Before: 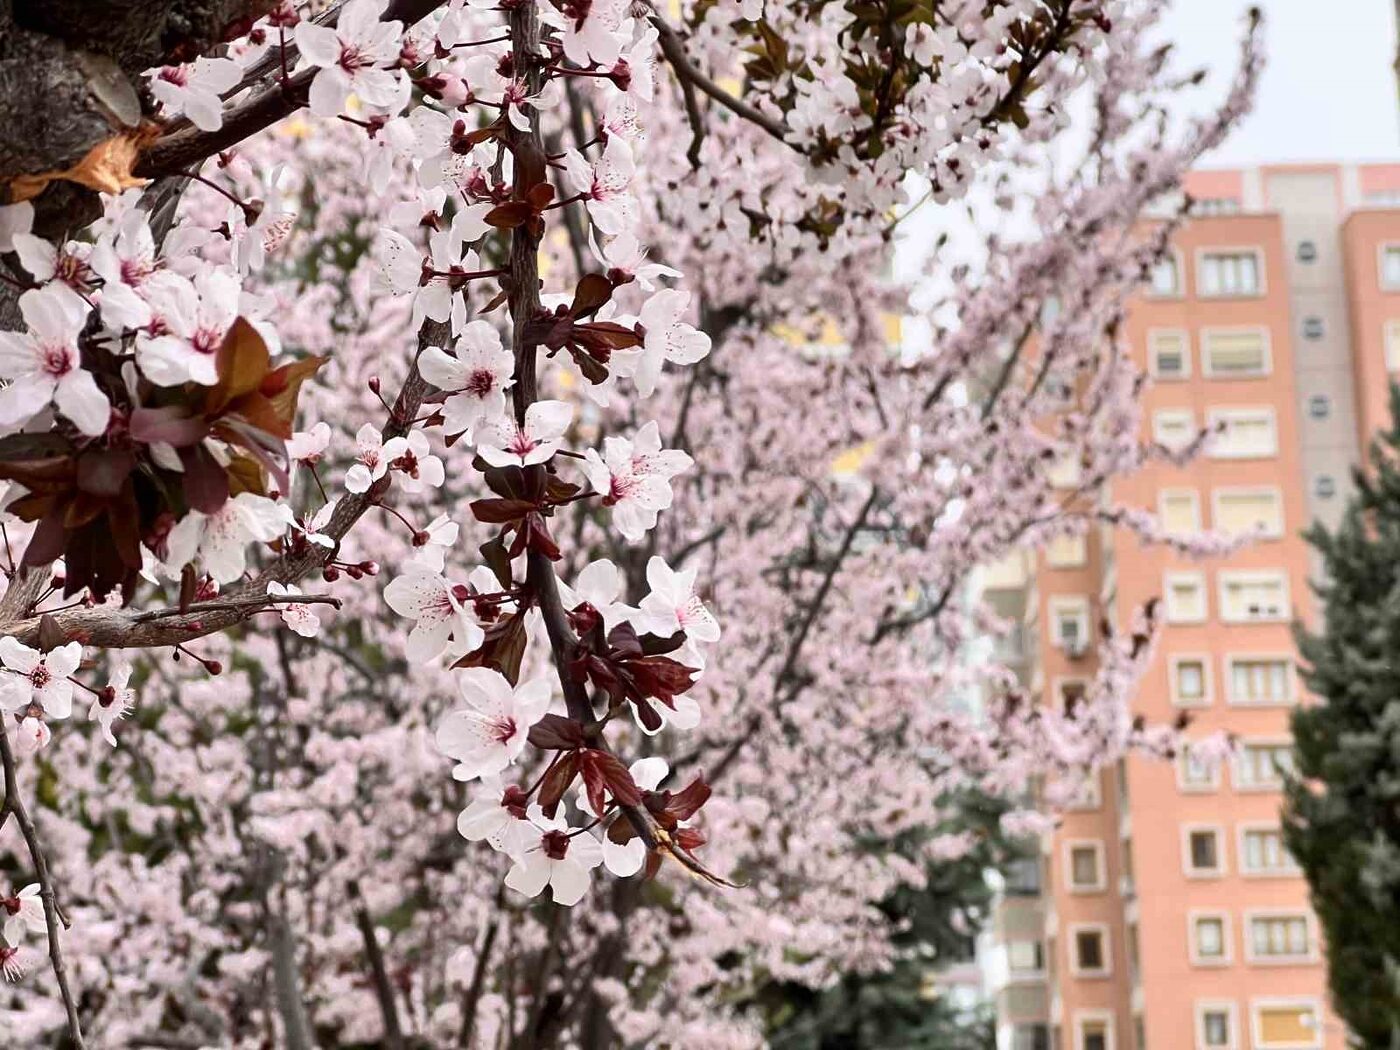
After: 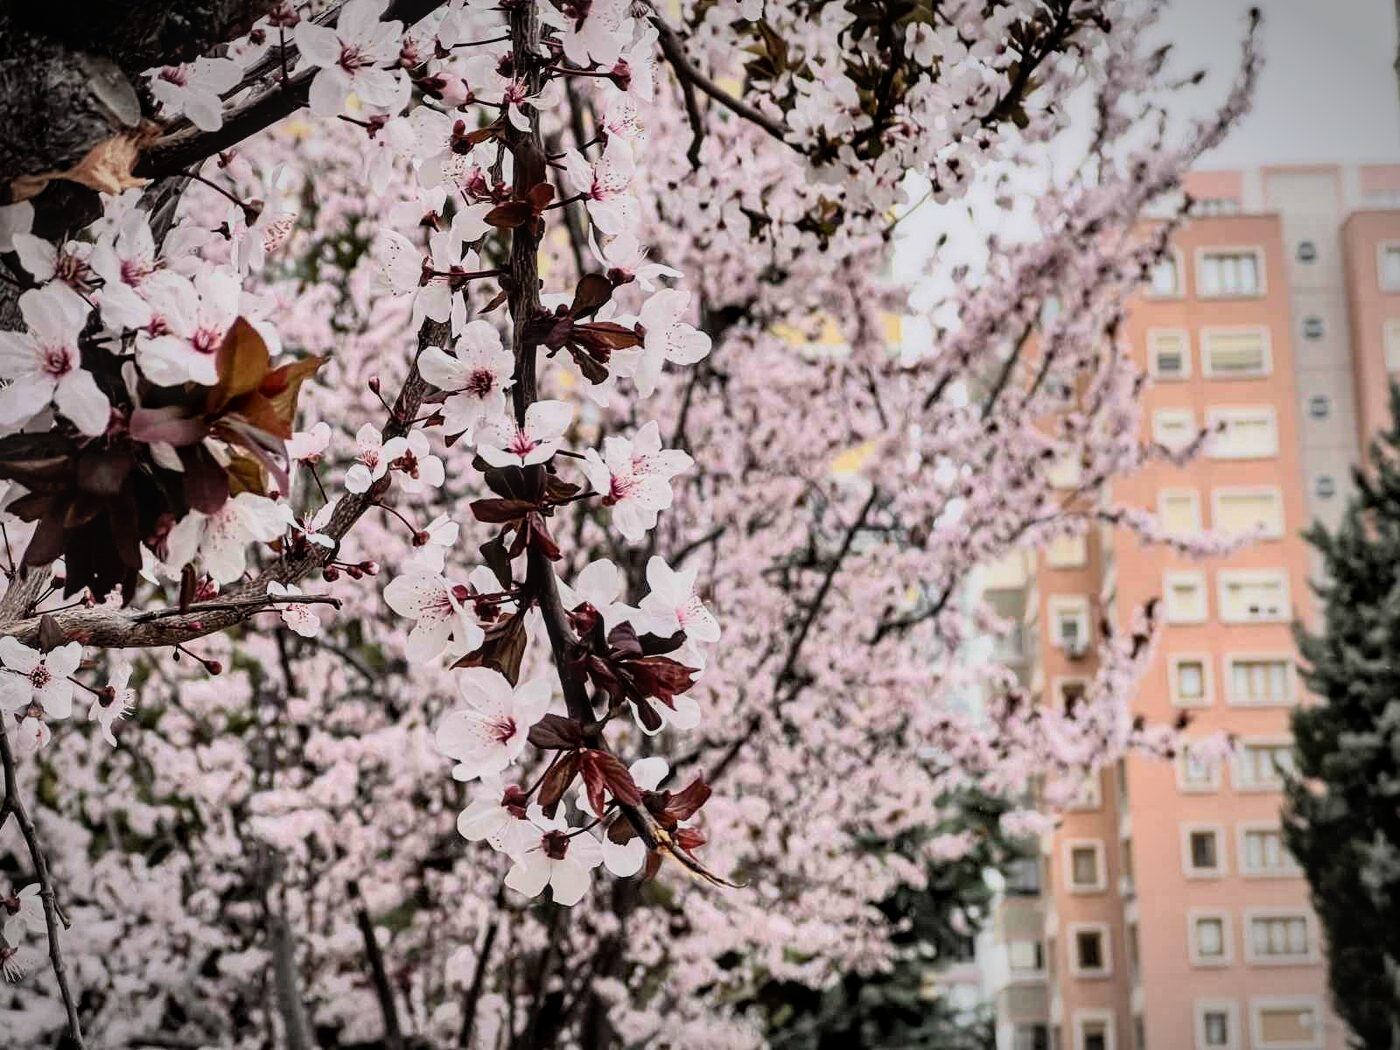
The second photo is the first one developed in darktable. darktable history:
vignetting: automatic ratio true
local contrast: on, module defaults
filmic rgb: black relative exposure -11.88 EV, white relative exposure 5.43 EV, threshold 3 EV, hardness 4.49, latitude 50%, contrast 1.14, color science v5 (2021), contrast in shadows safe, contrast in highlights safe, enable highlight reconstruction true
